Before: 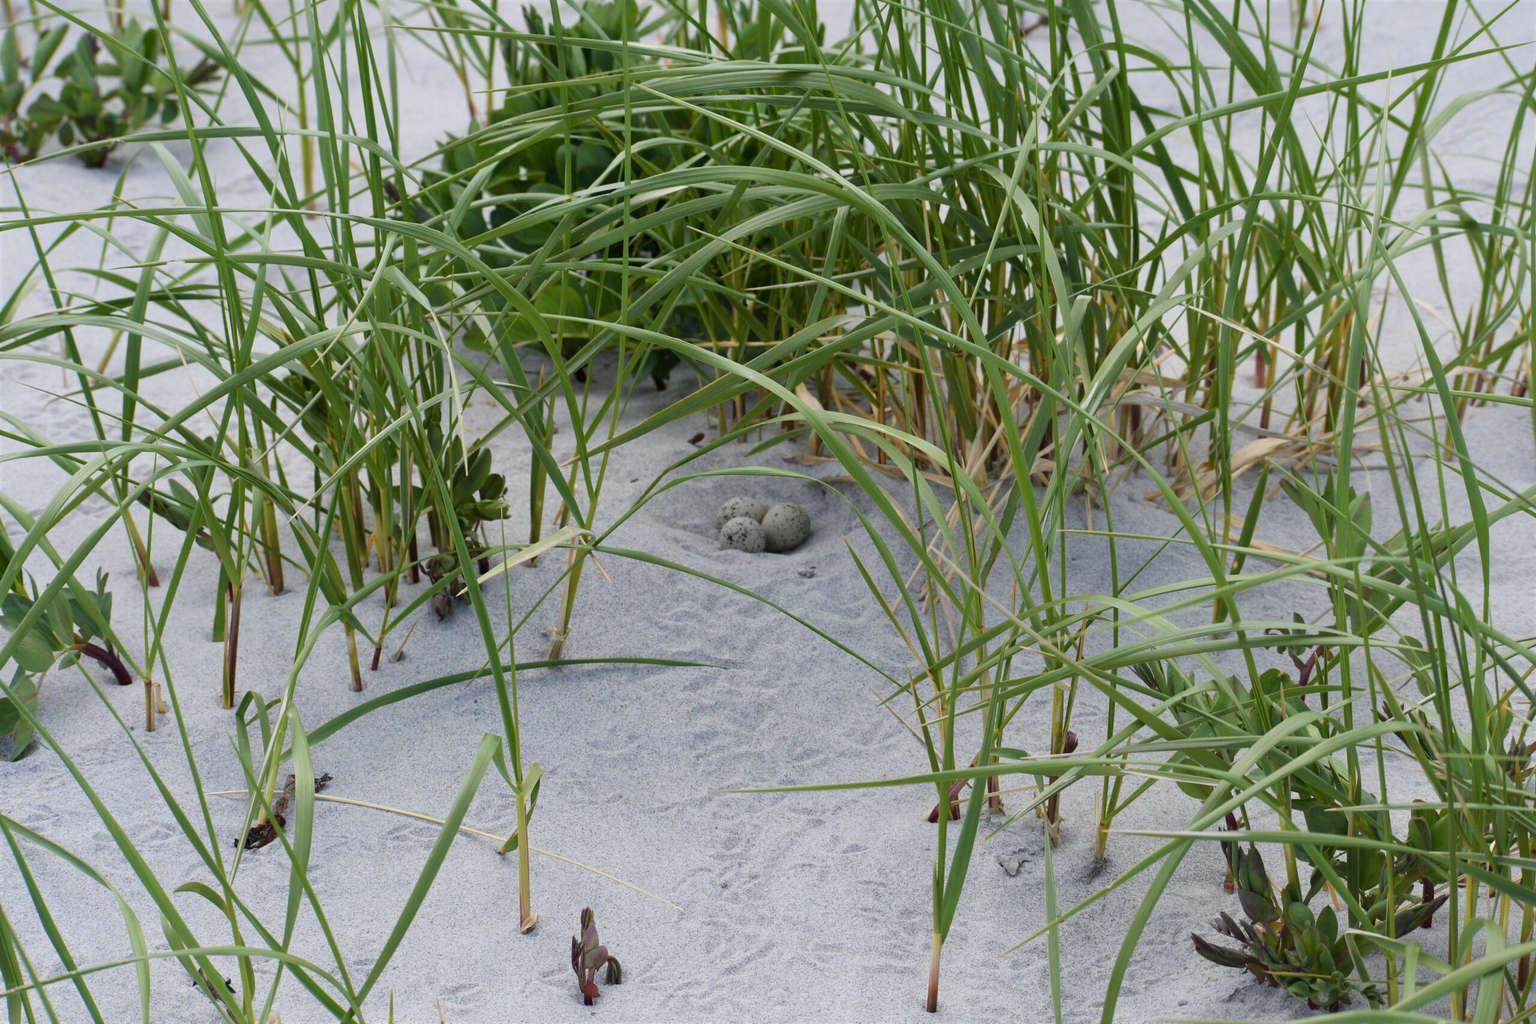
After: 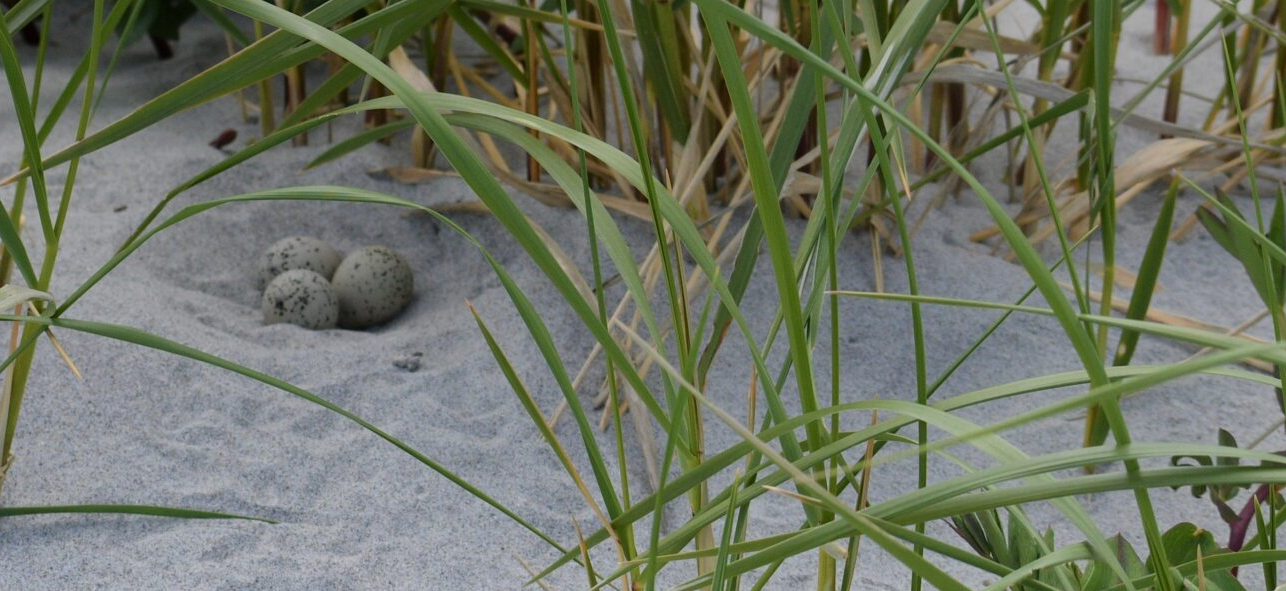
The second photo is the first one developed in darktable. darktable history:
crop: left 36.607%, top 34.735%, right 13.146%, bottom 30.611%
graduated density: rotation -0.352°, offset 57.64
